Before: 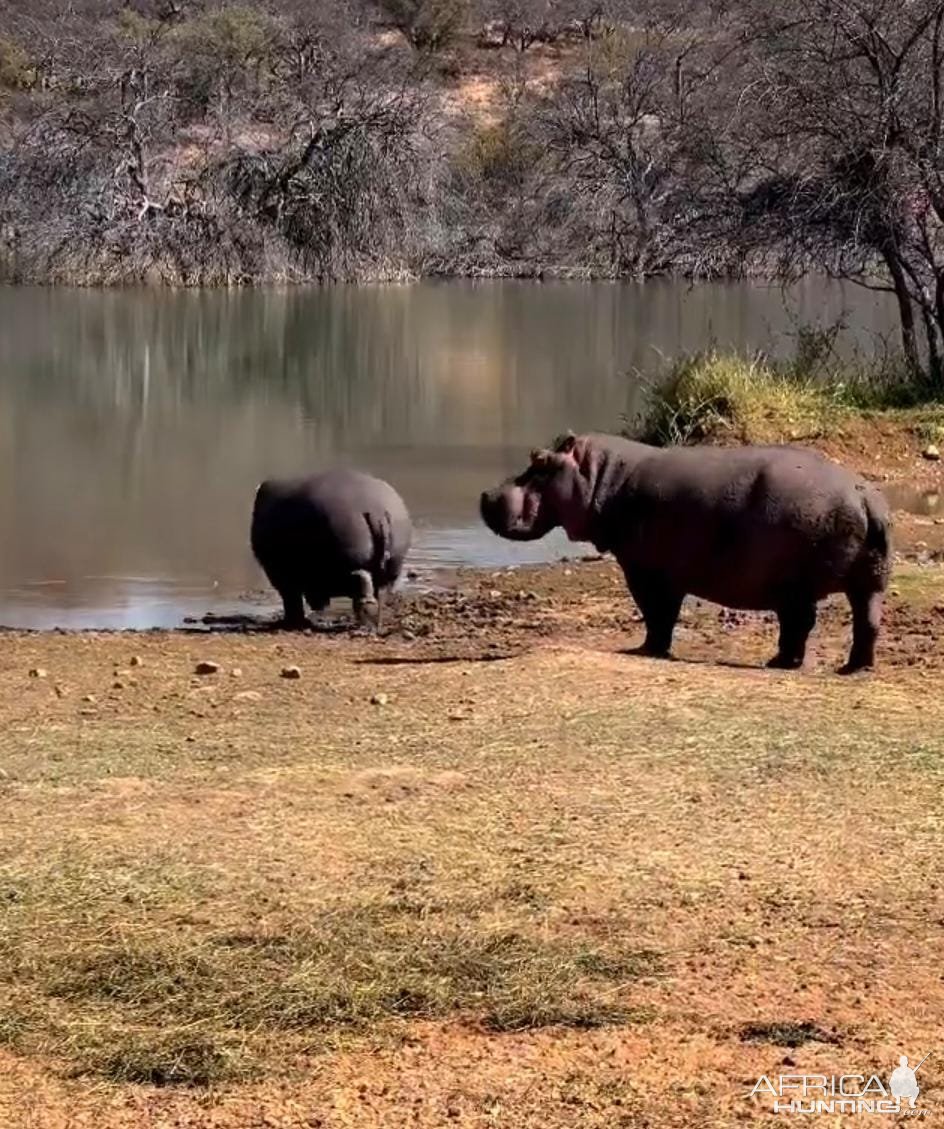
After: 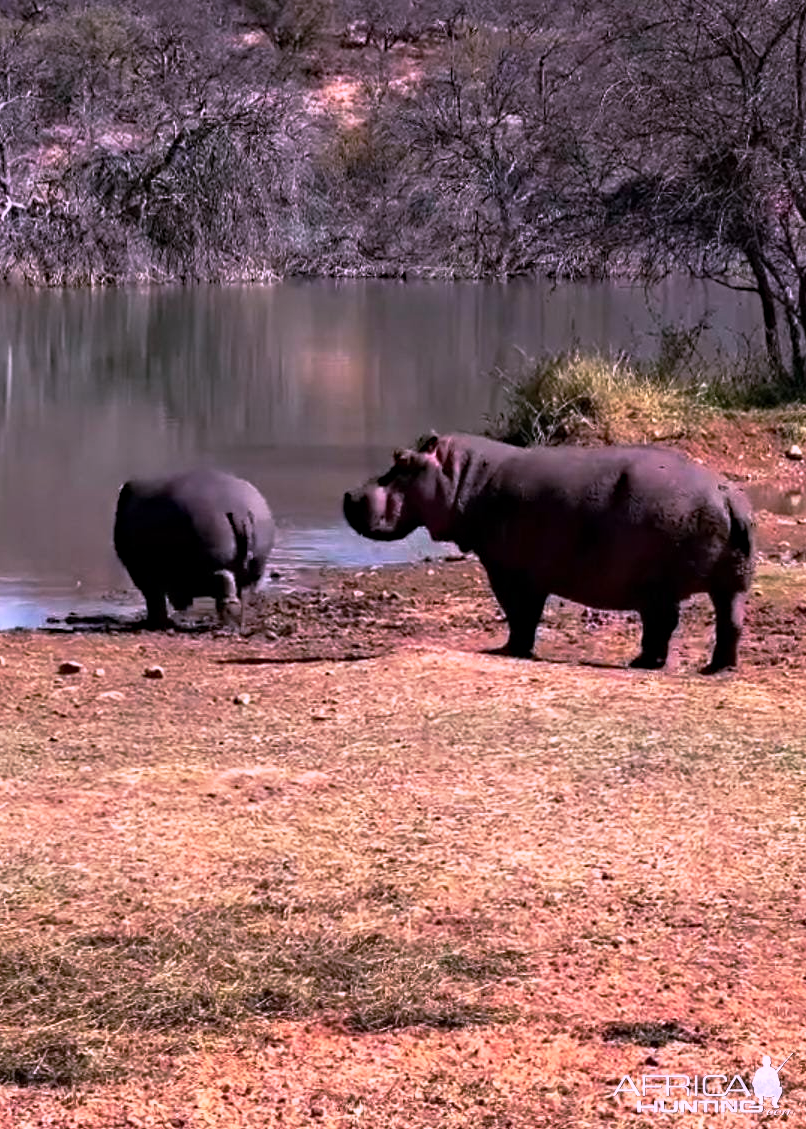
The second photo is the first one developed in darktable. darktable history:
color correction: highlights a* 15.21, highlights b* -25.42
crop and rotate: left 14.593%
haze removal: adaptive false
base curve: curves: ch0 [(0, 0) (0.257, 0.25) (0.482, 0.586) (0.757, 0.871) (1, 1)], preserve colors none
